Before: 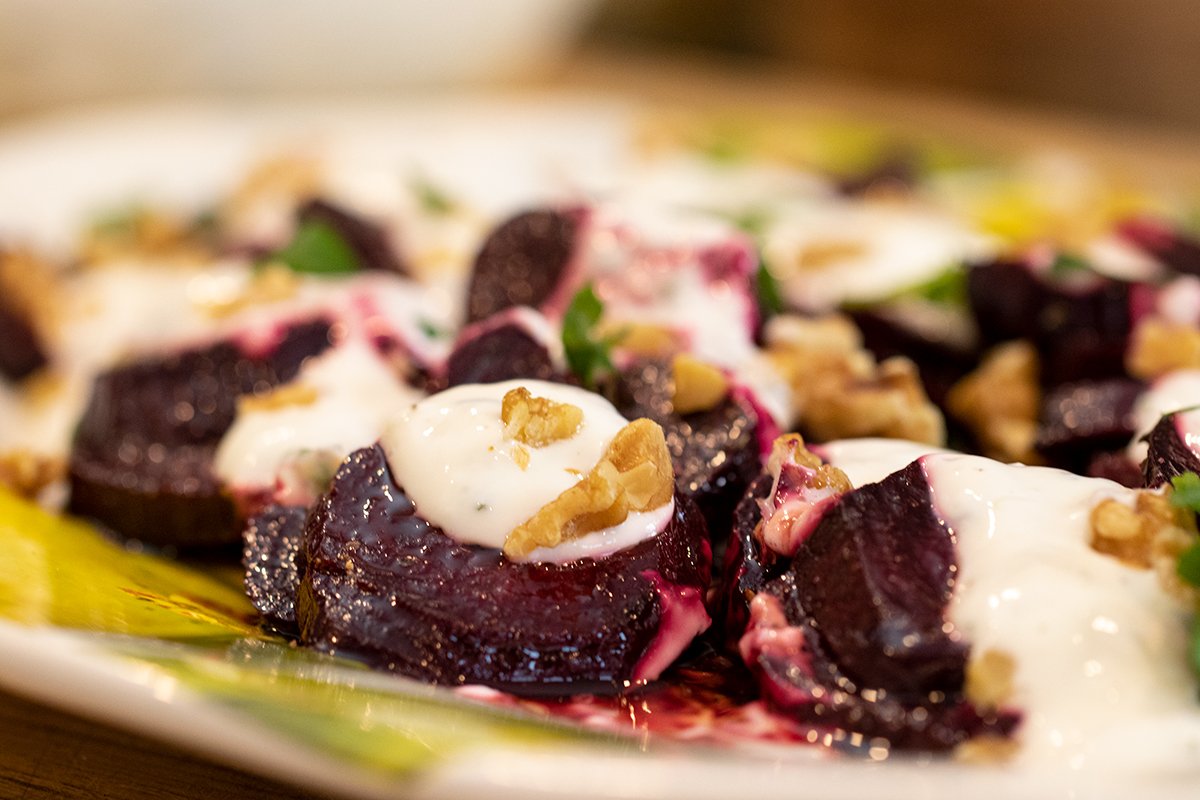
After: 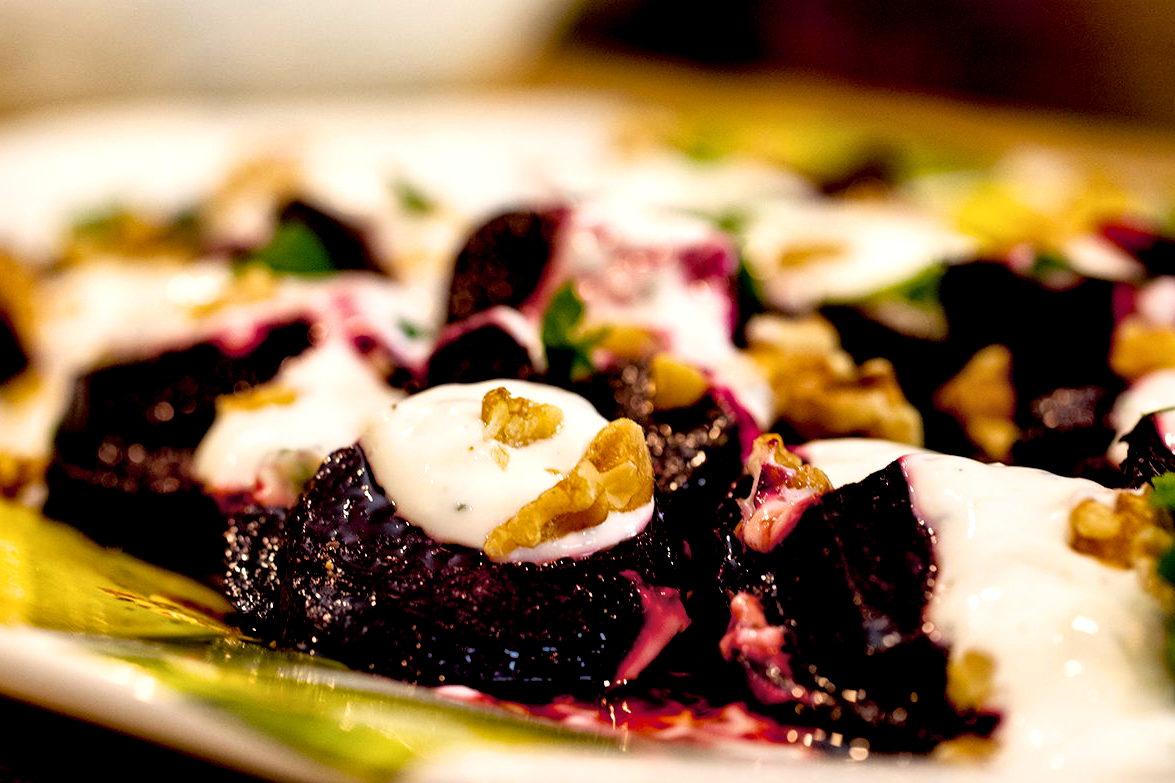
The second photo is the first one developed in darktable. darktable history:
local contrast: mode bilateral grid, contrast 20, coarseness 50, detail 159%, midtone range 0.2
exposure: black level correction 0.046, exposure -0.228 EV, compensate highlight preservation false
color balance: contrast 6.48%, output saturation 113.3%
filmic rgb: white relative exposure 2.45 EV, hardness 6.33
contrast brightness saturation: contrast 0.05
crop: left 1.743%, right 0.268%, bottom 2.011%
